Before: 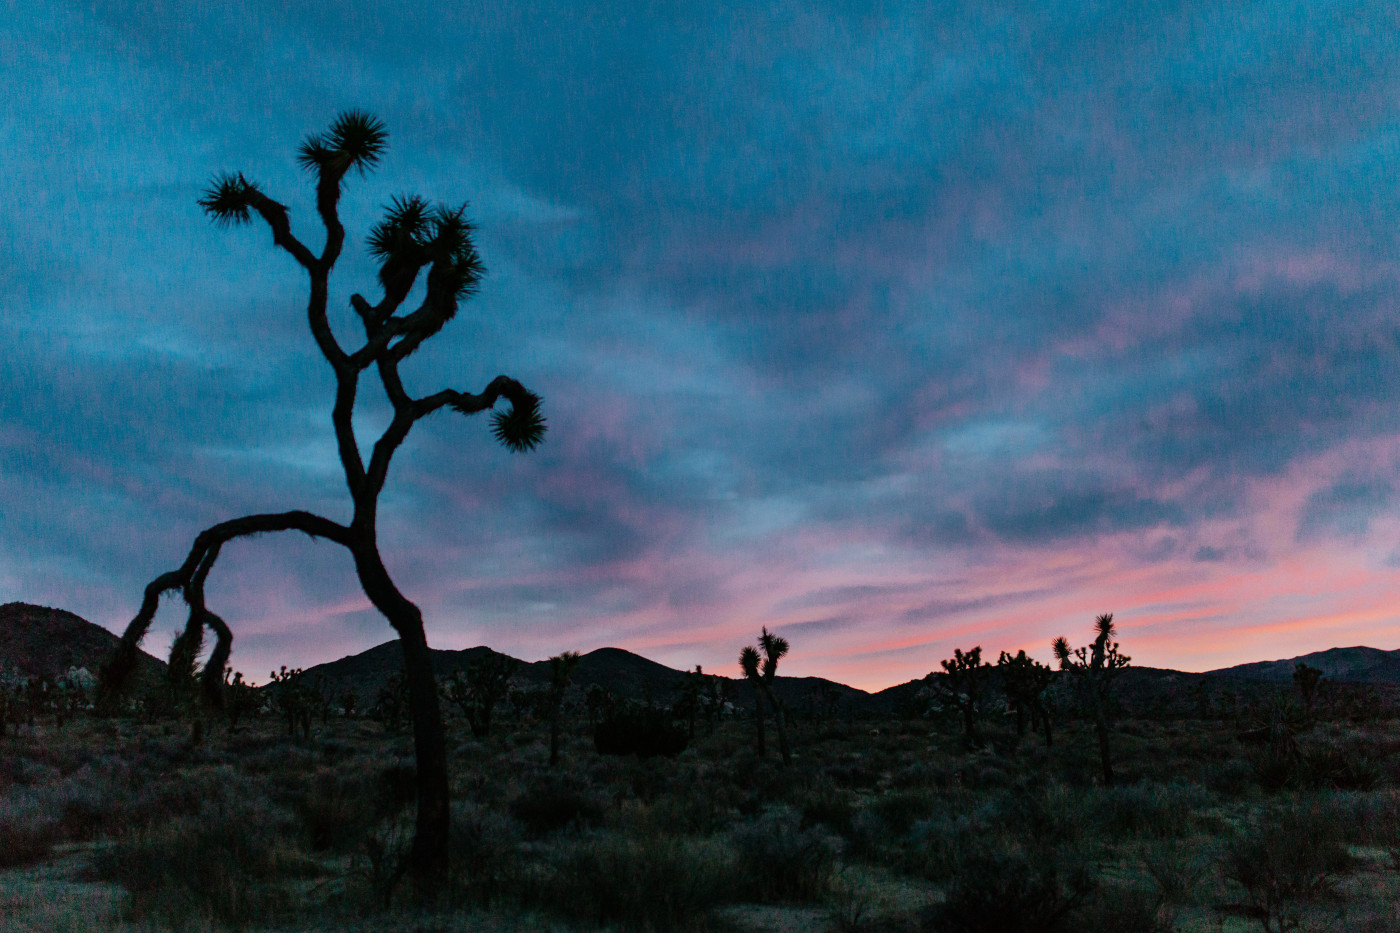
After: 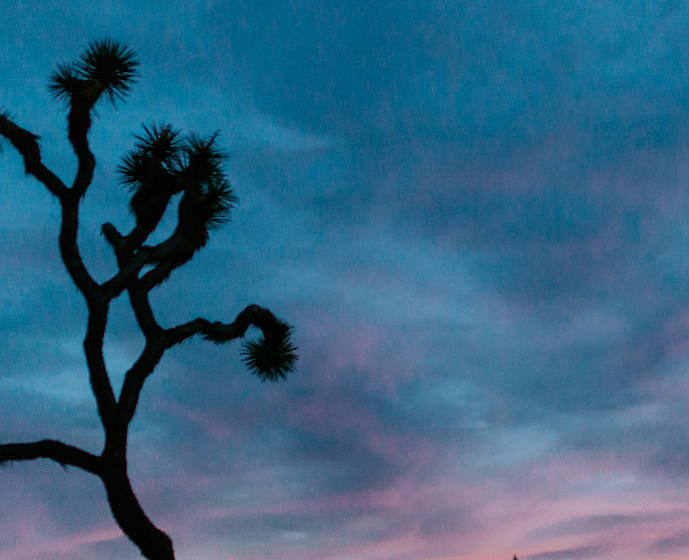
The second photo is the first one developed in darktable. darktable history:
contrast brightness saturation: contrast 0.07
crop: left 17.835%, top 7.675%, right 32.881%, bottom 32.213%
